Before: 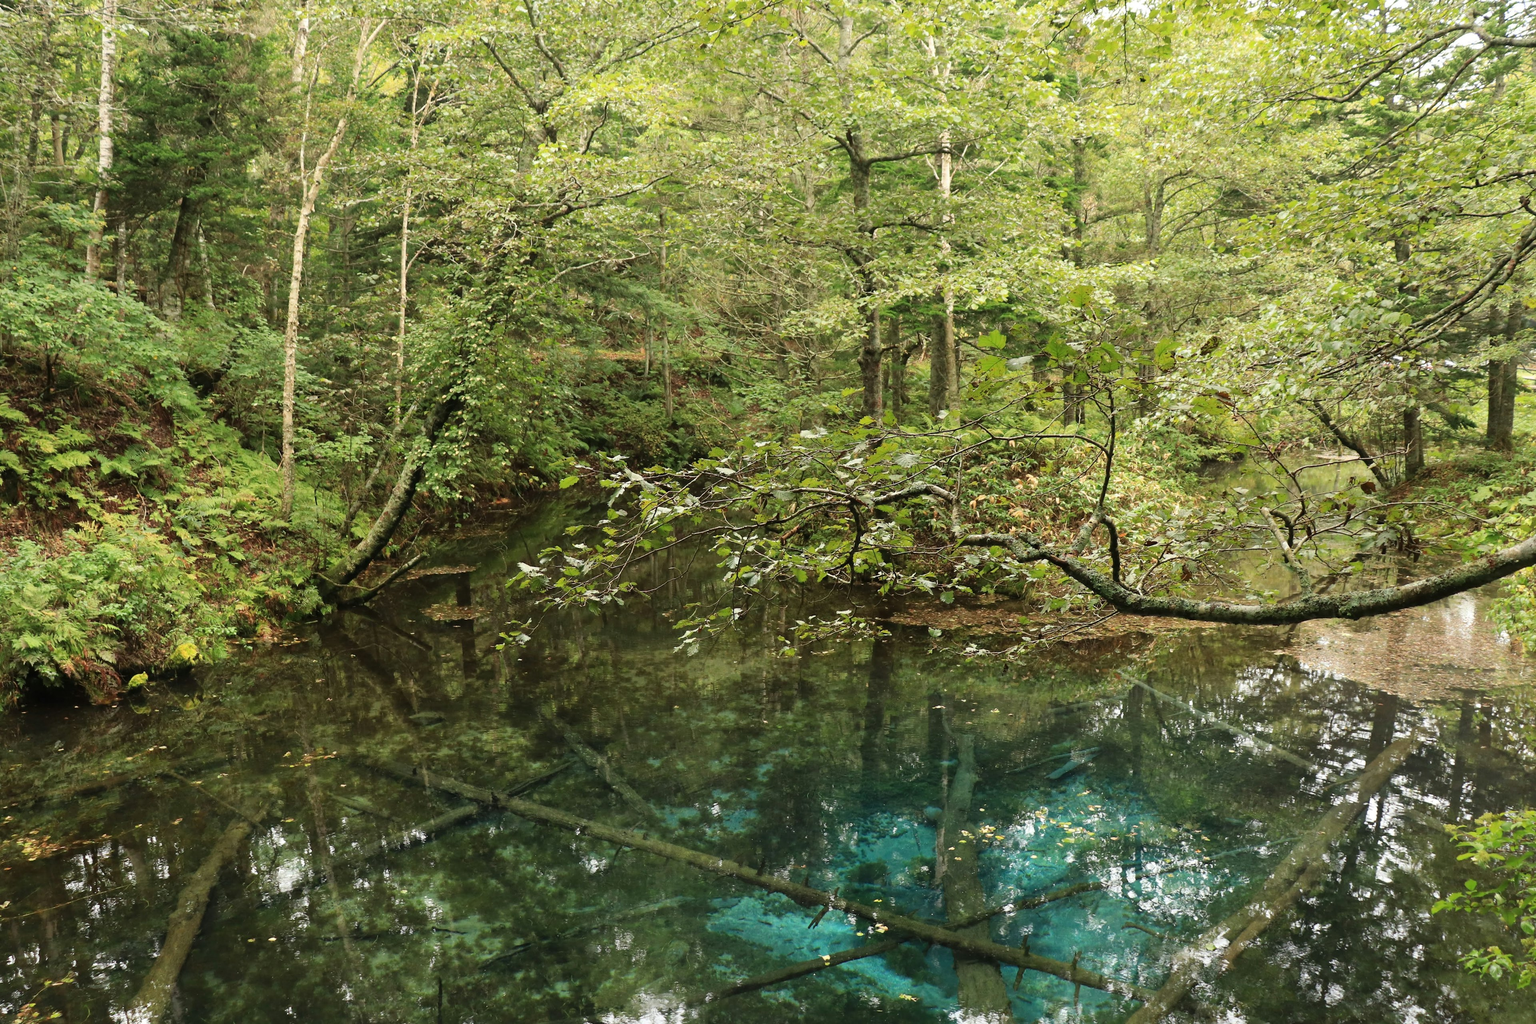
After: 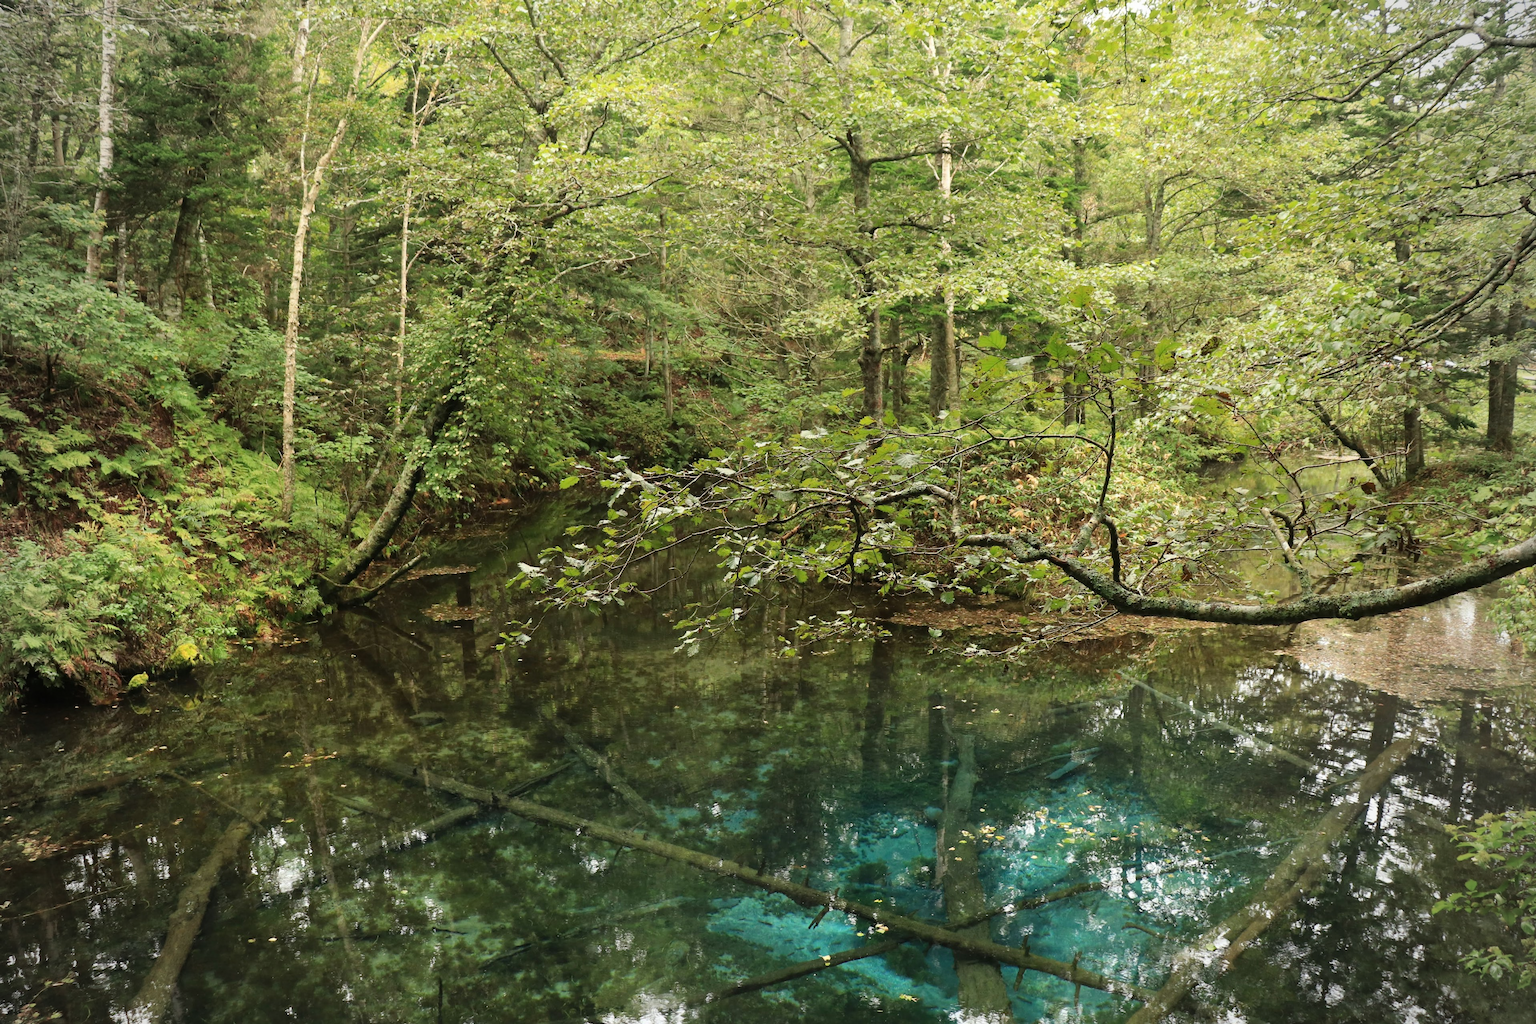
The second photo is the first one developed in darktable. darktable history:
white balance: emerald 1
vignetting: on, module defaults
